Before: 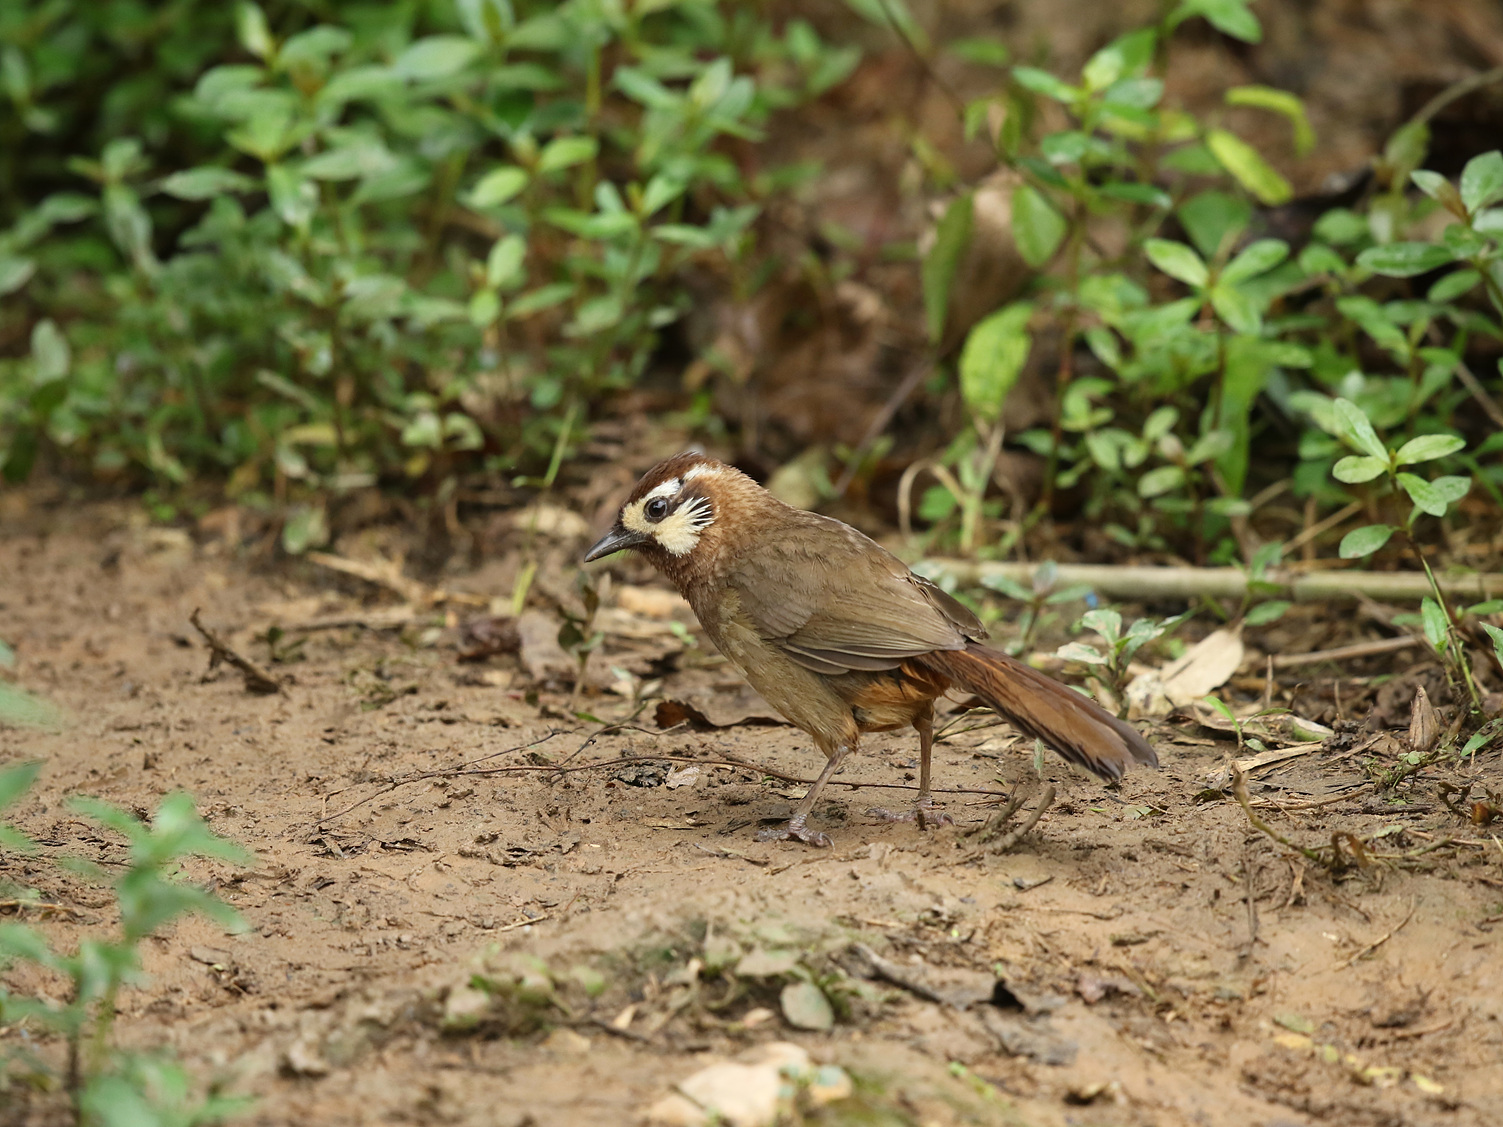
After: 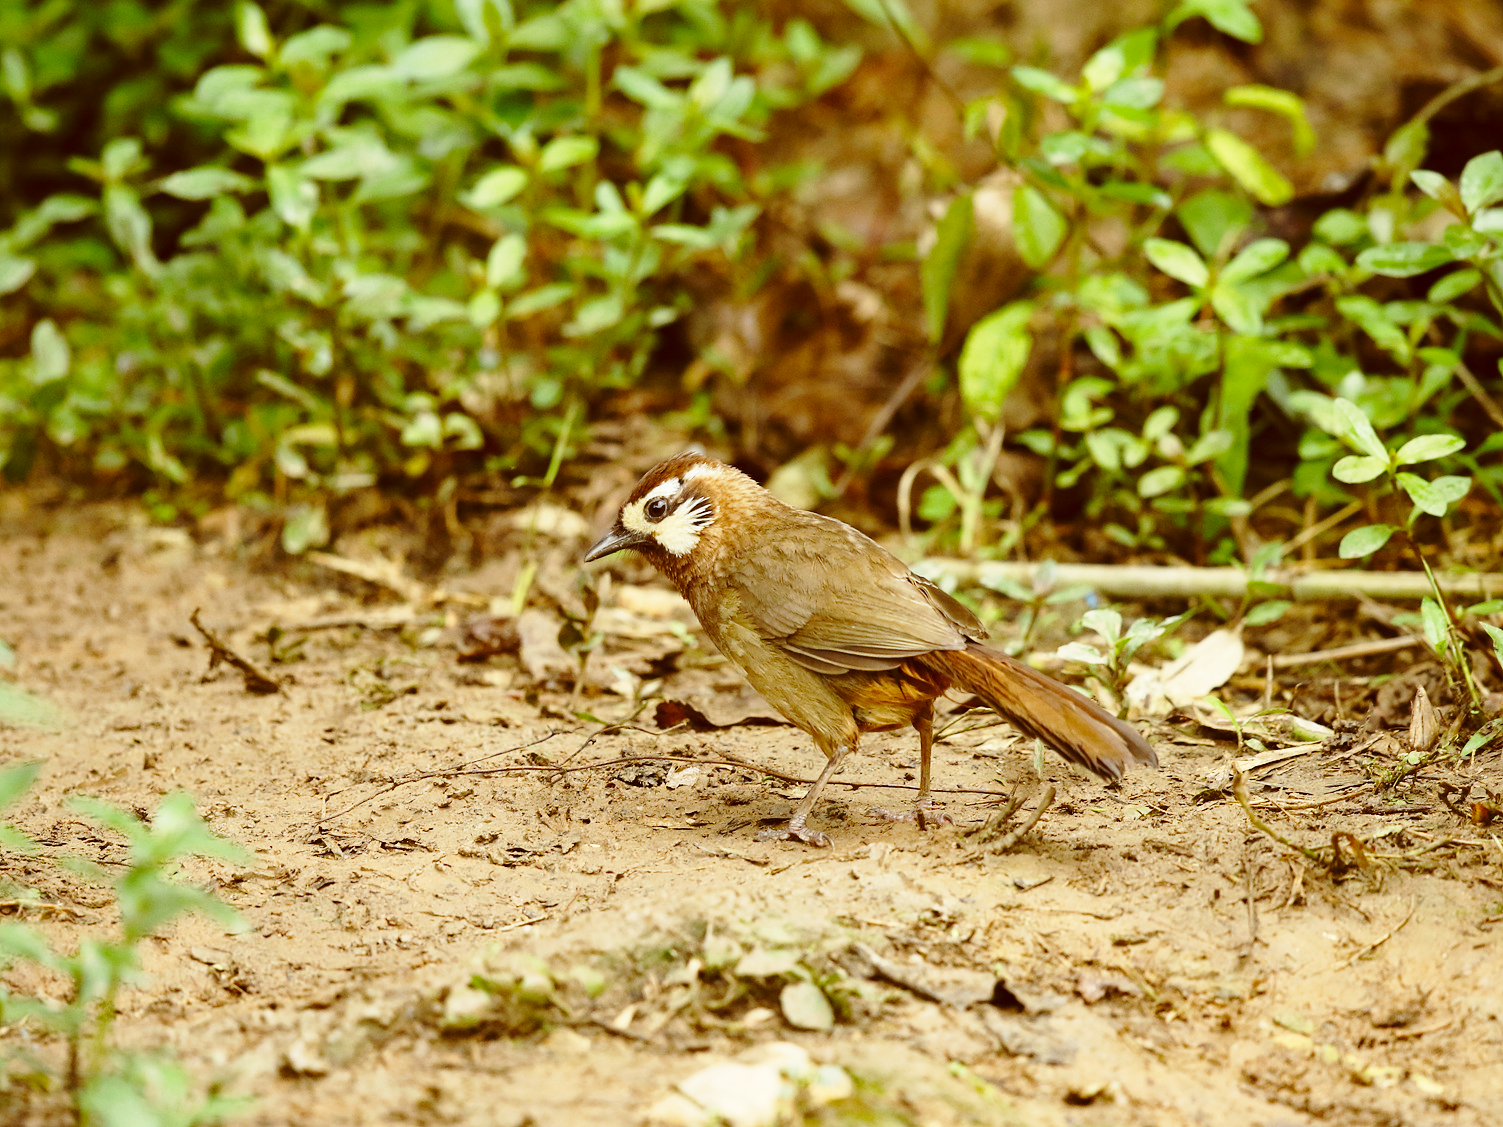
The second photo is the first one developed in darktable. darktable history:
white balance: red 0.967, blue 1.049
base curve: curves: ch0 [(0, 0) (0.028, 0.03) (0.121, 0.232) (0.46, 0.748) (0.859, 0.968) (1, 1)], preserve colors none
color balance: lift [1.001, 1.007, 1, 0.993], gamma [1.023, 1.026, 1.01, 0.974], gain [0.964, 1.059, 1.073, 0.927]
